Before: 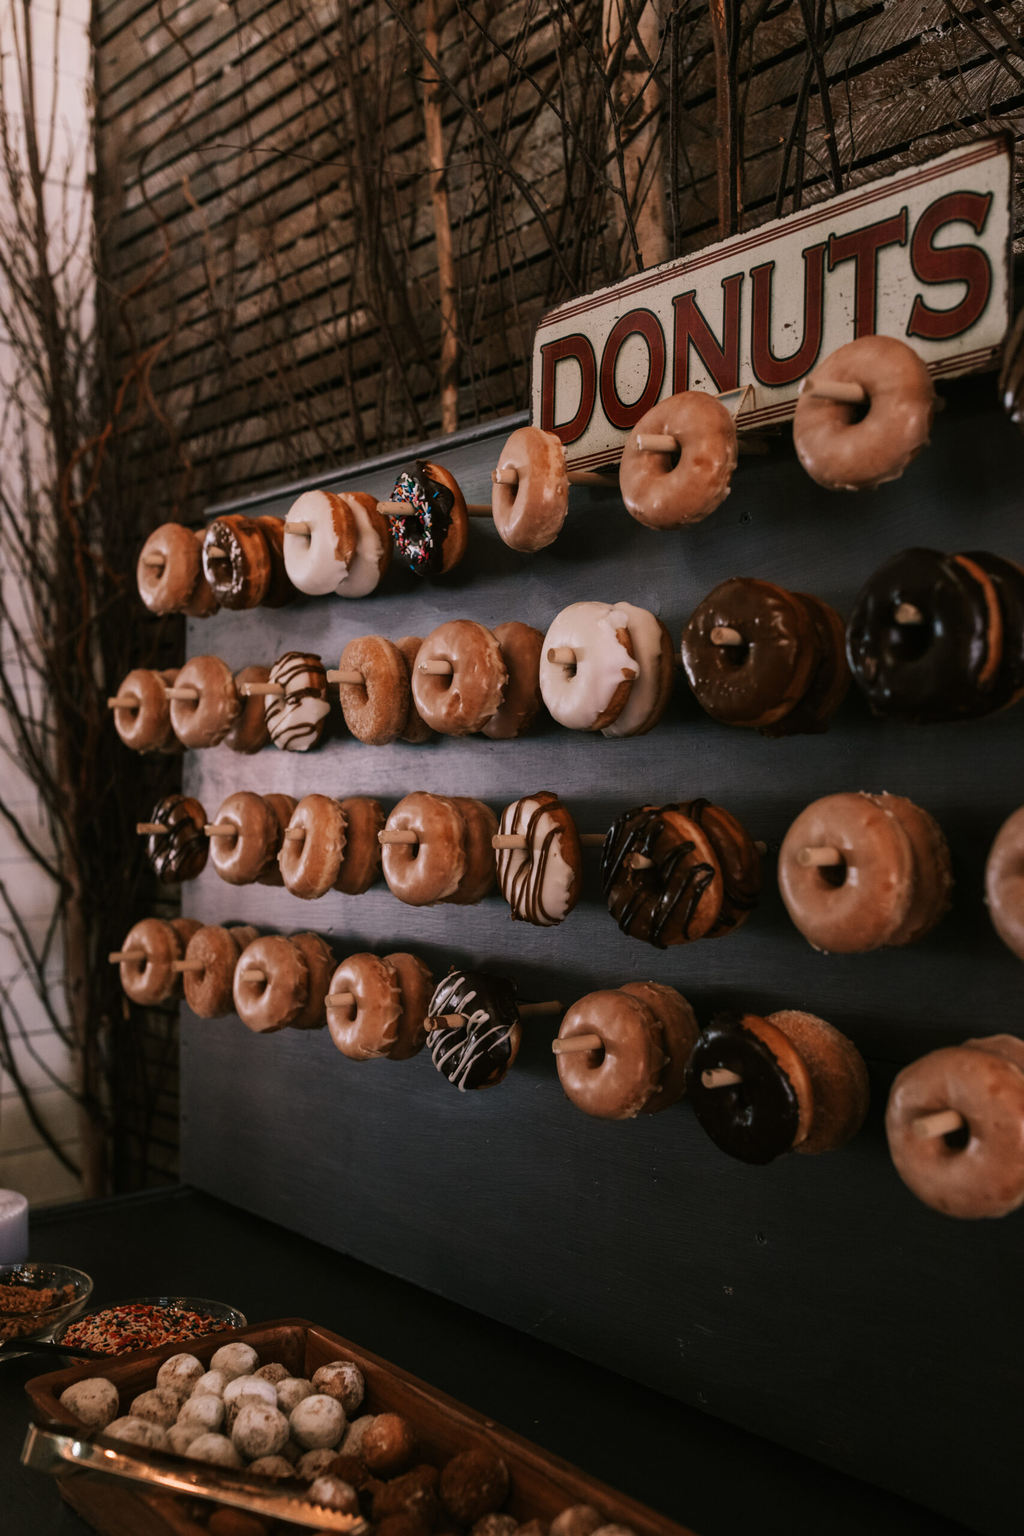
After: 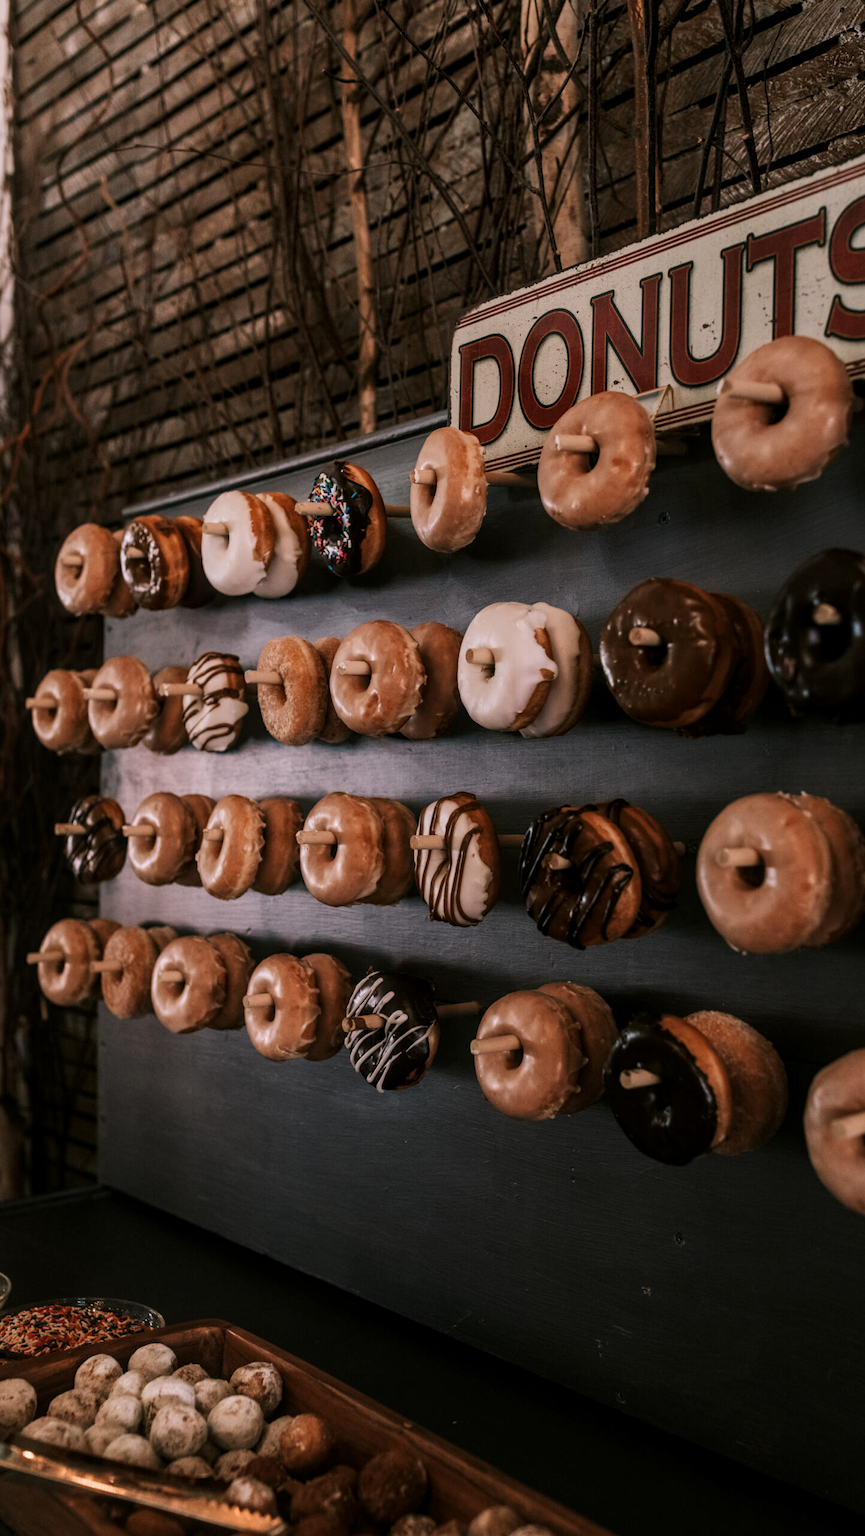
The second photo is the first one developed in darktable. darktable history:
local contrast: on, module defaults
crop: left 8.057%, right 7.461%
